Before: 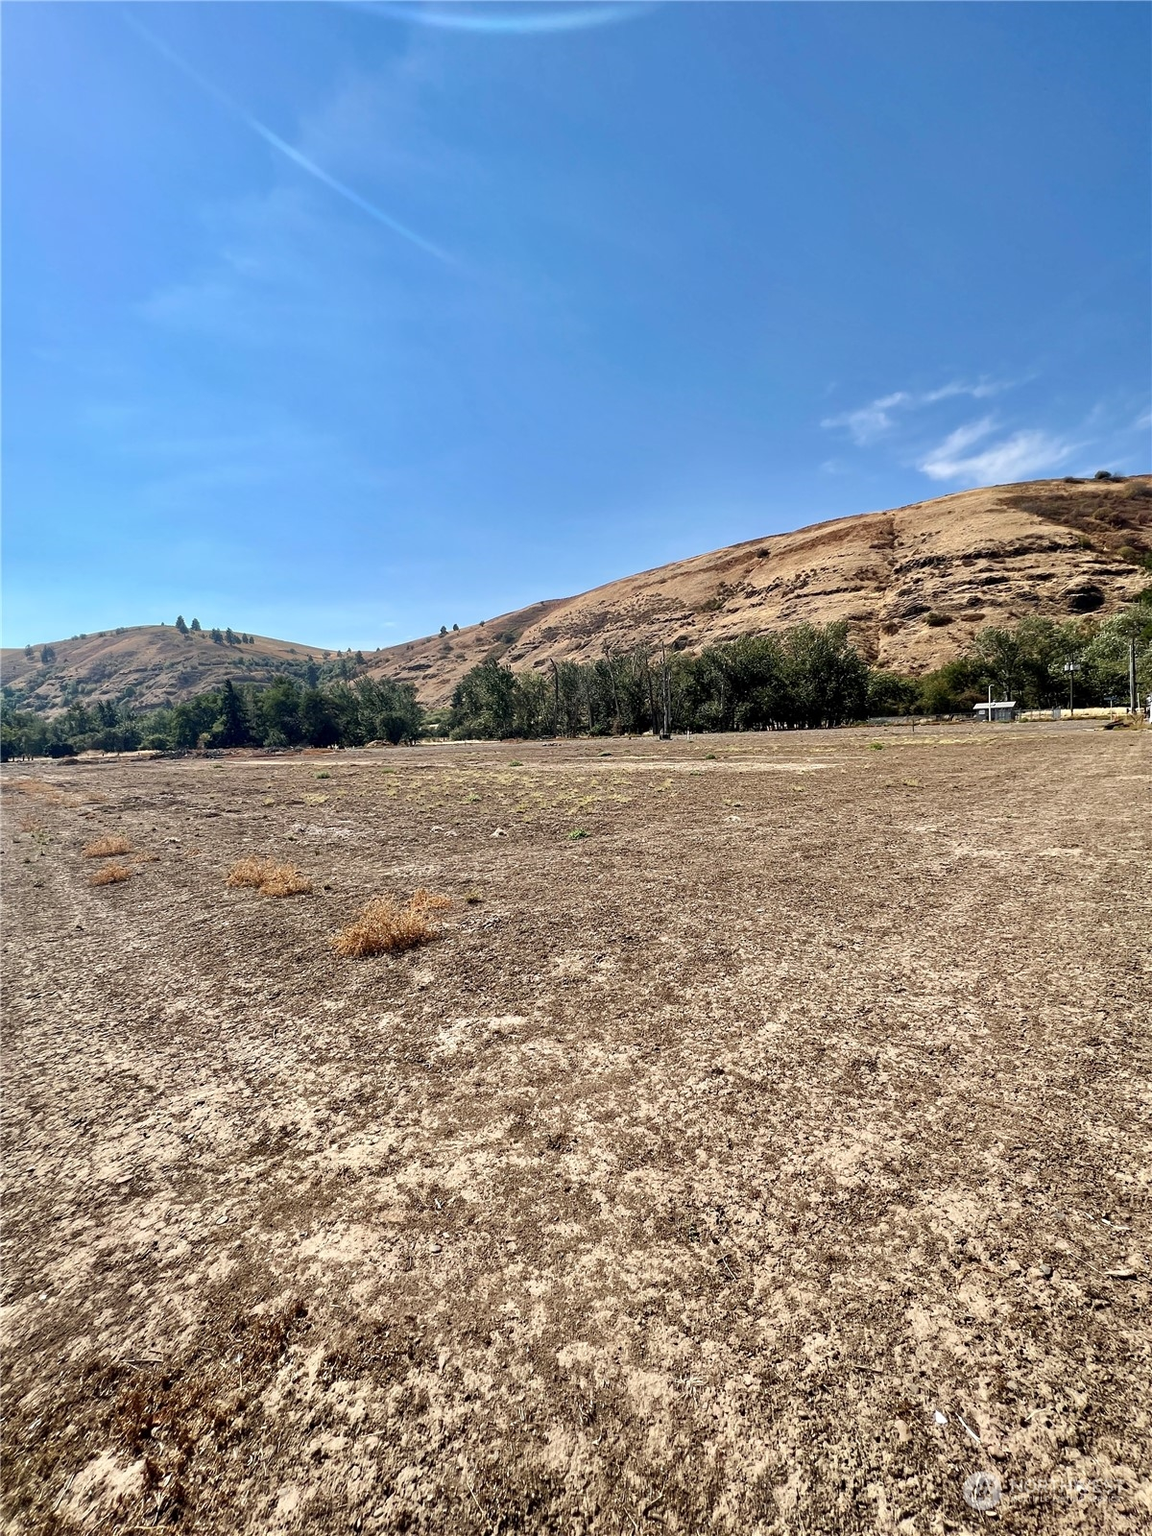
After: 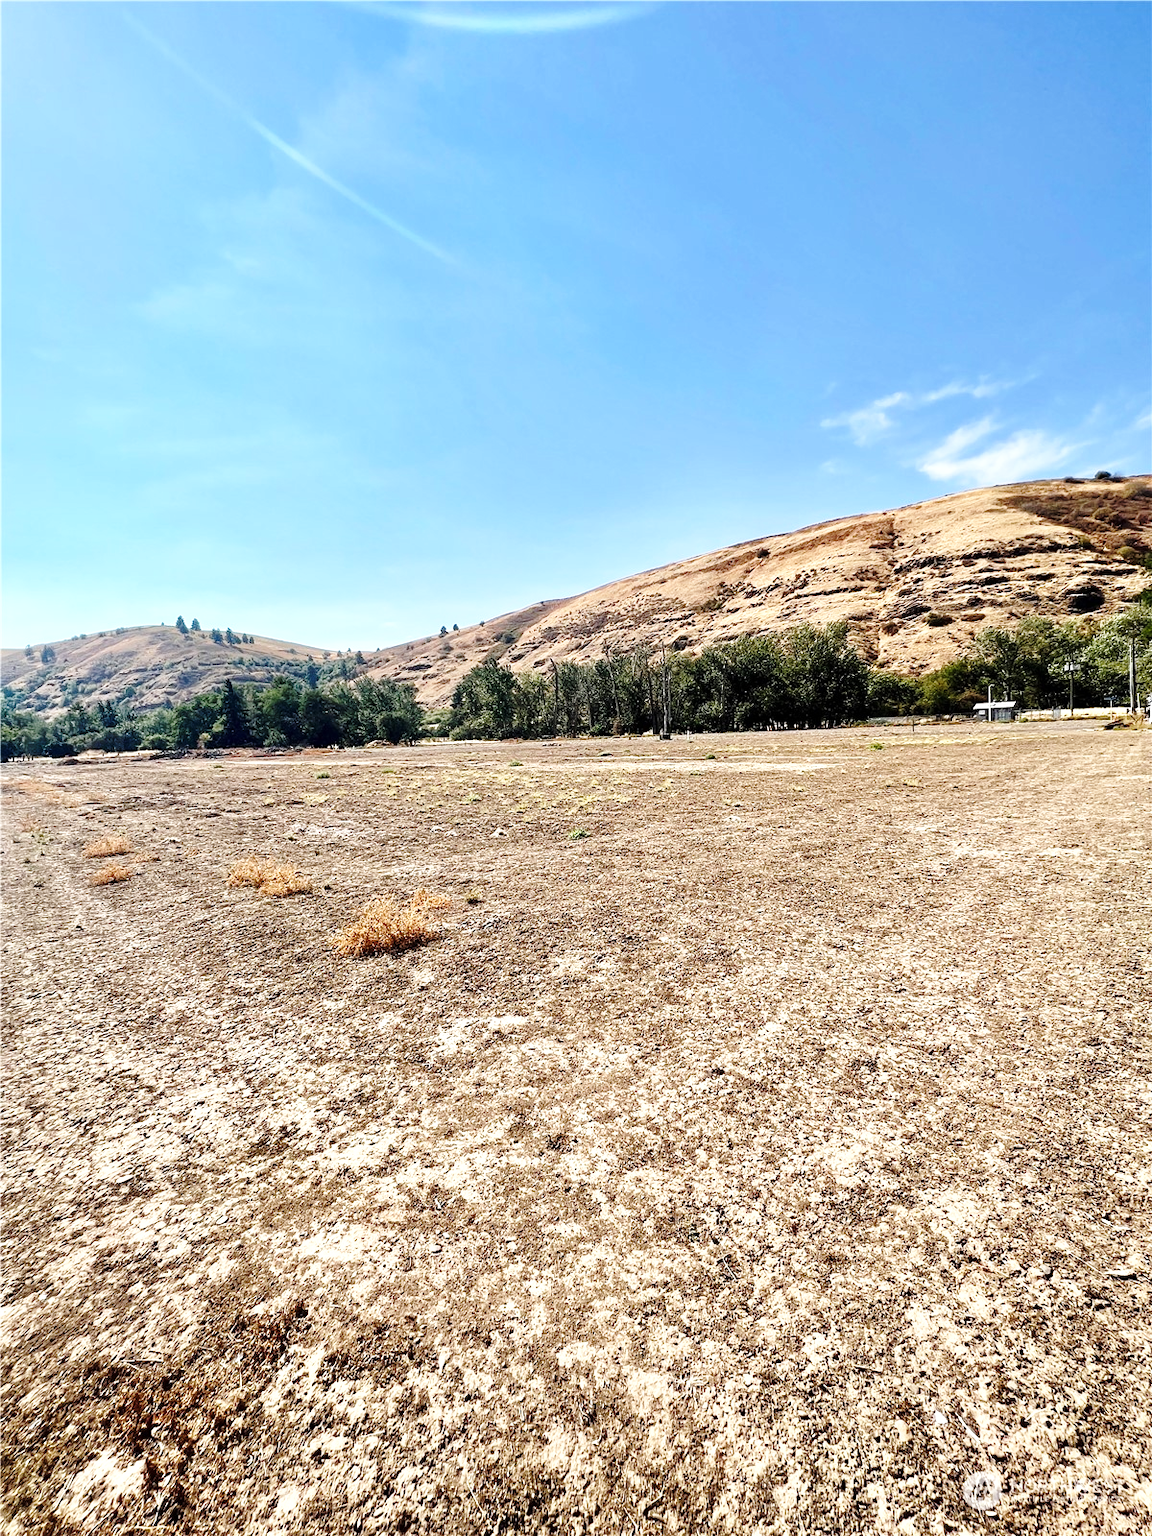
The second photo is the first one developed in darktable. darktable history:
exposure: exposure -0.064 EV, compensate highlight preservation false
levels: levels [0, 0.48, 0.961]
base curve: curves: ch0 [(0, 0) (0.028, 0.03) (0.121, 0.232) (0.46, 0.748) (0.859, 0.968) (1, 1)], preserve colors none
